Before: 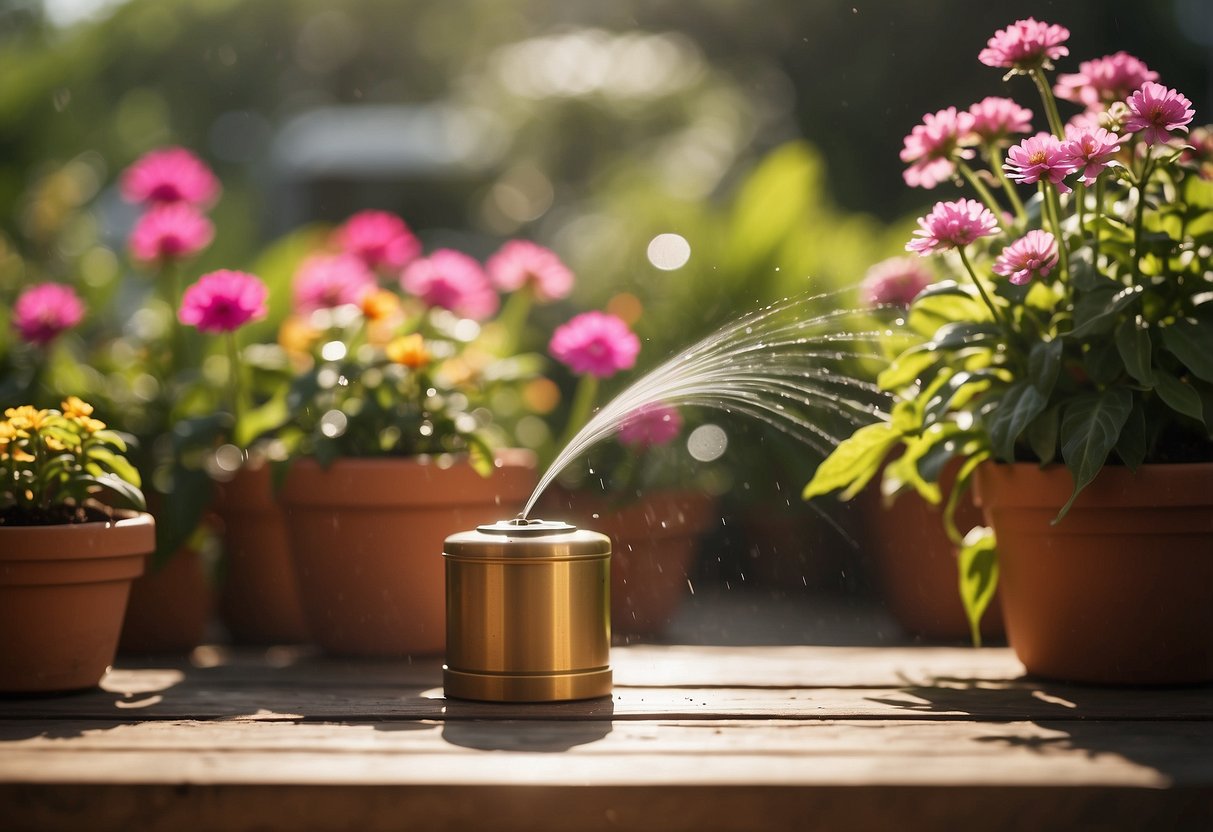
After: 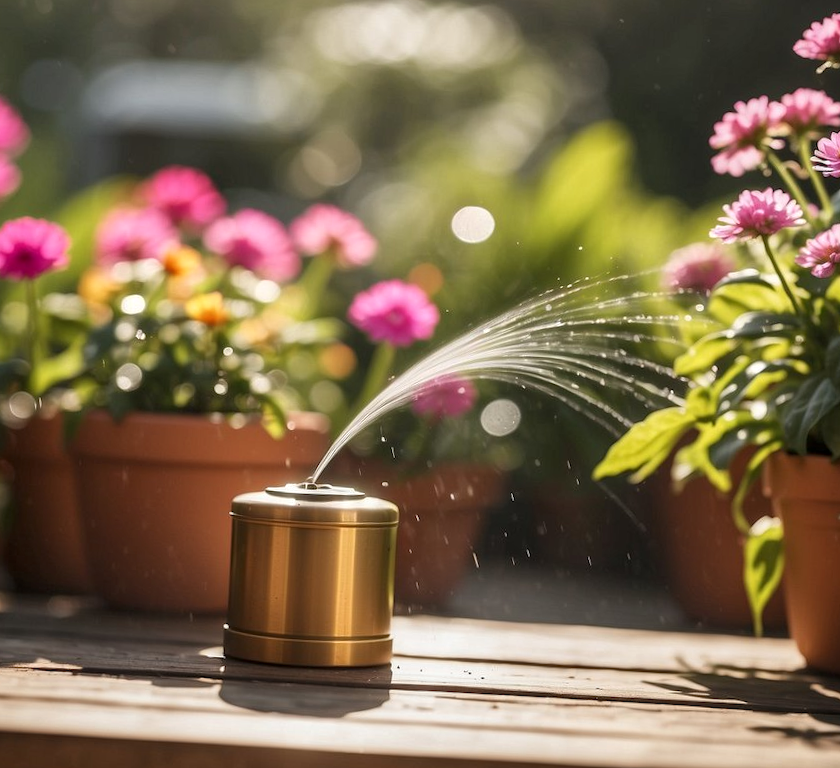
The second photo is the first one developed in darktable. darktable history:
crop and rotate: angle -3.27°, left 14.277%, top 0.028%, right 10.766%, bottom 0.028%
local contrast: on, module defaults
